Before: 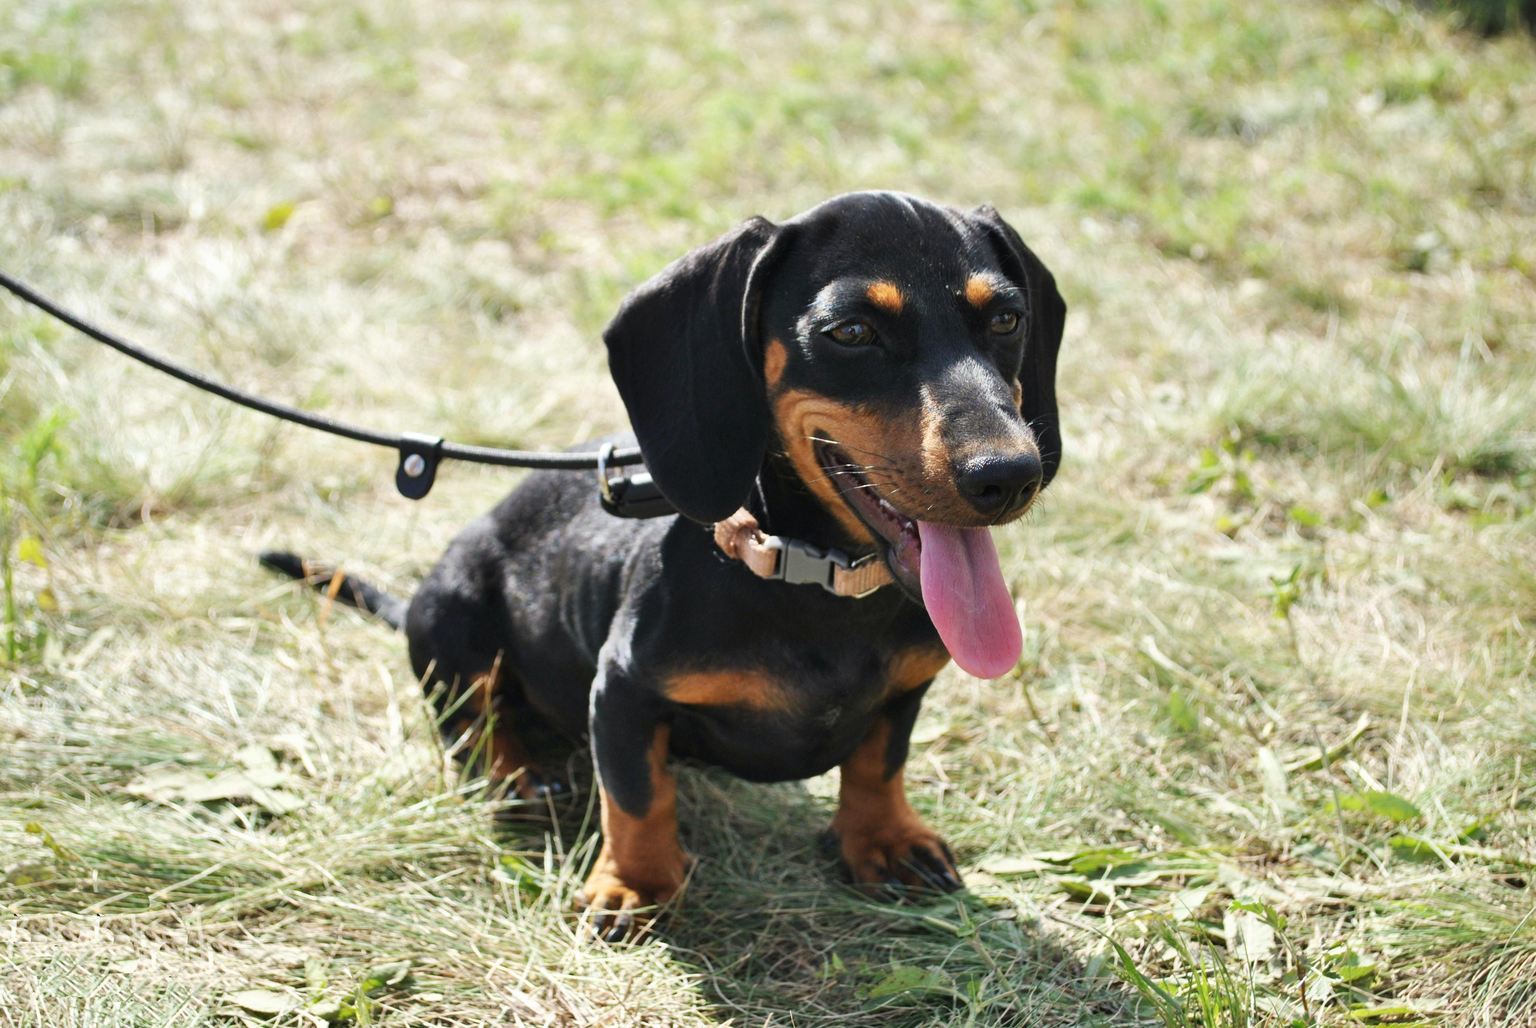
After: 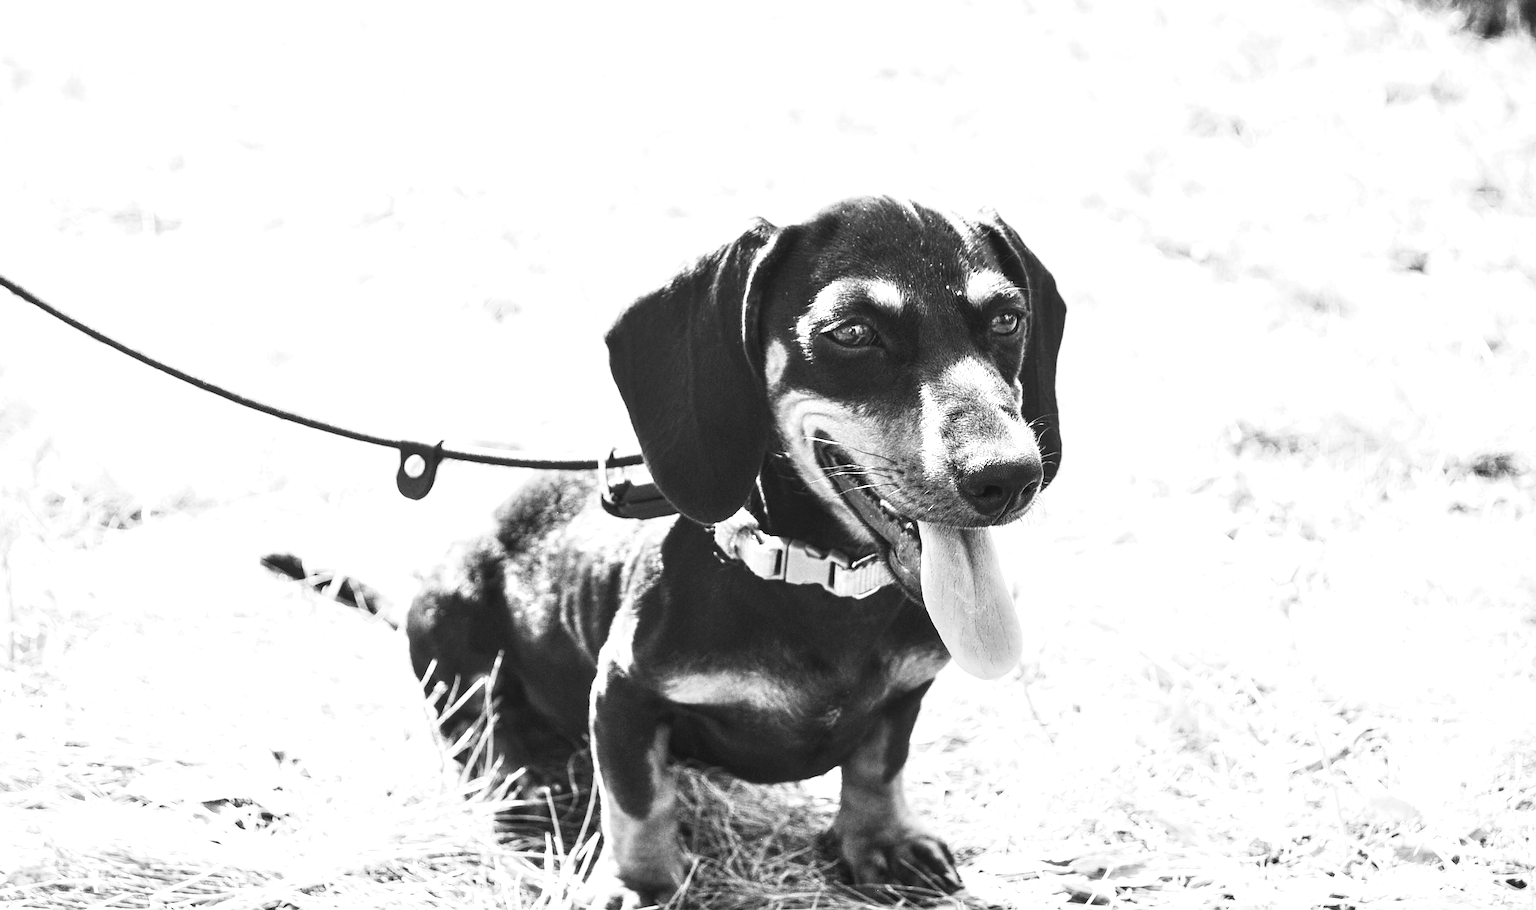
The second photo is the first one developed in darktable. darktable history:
sharpen: radius 1.967
crop and rotate: top 0%, bottom 11.49%
local contrast: on, module defaults
monochrome: on, module defaults
contrast brightness saturation: contrast 0.39, brightness 0.1
exposure: black level correction 0, exposure 1.35 EV, compensate exposure bias true, compensate highlight preservation false
